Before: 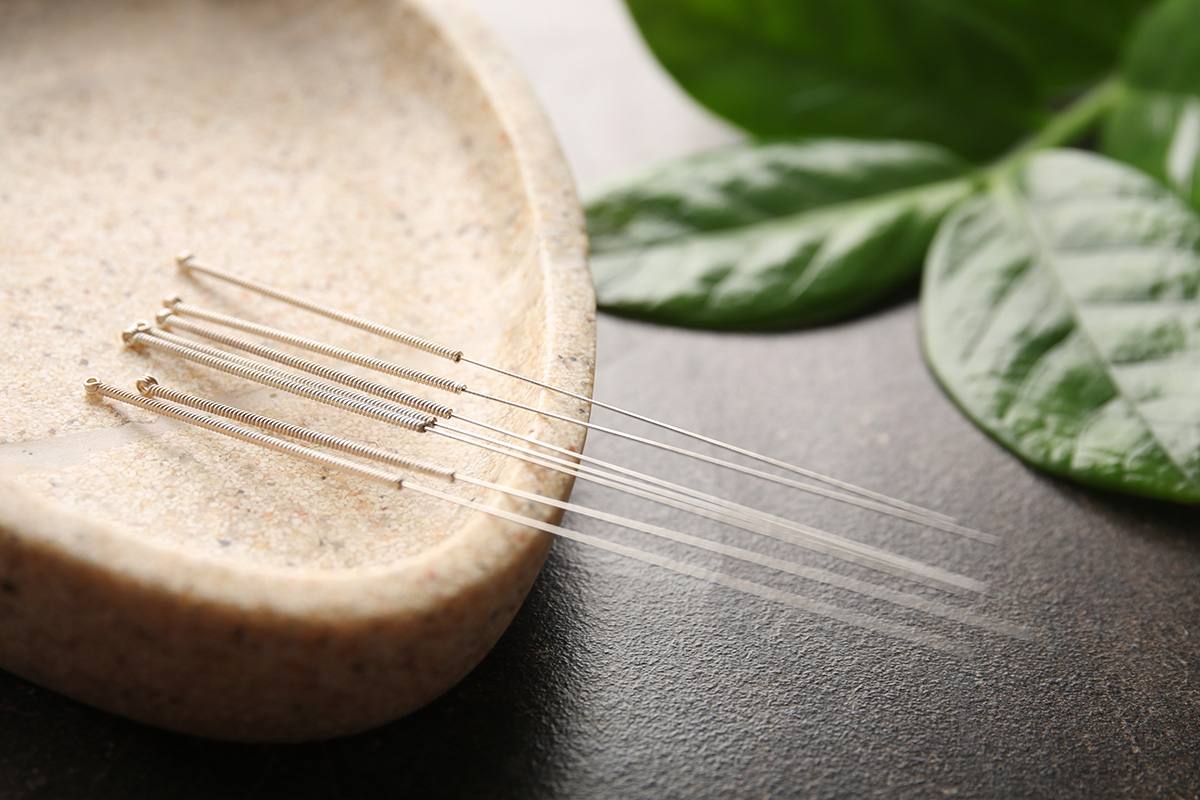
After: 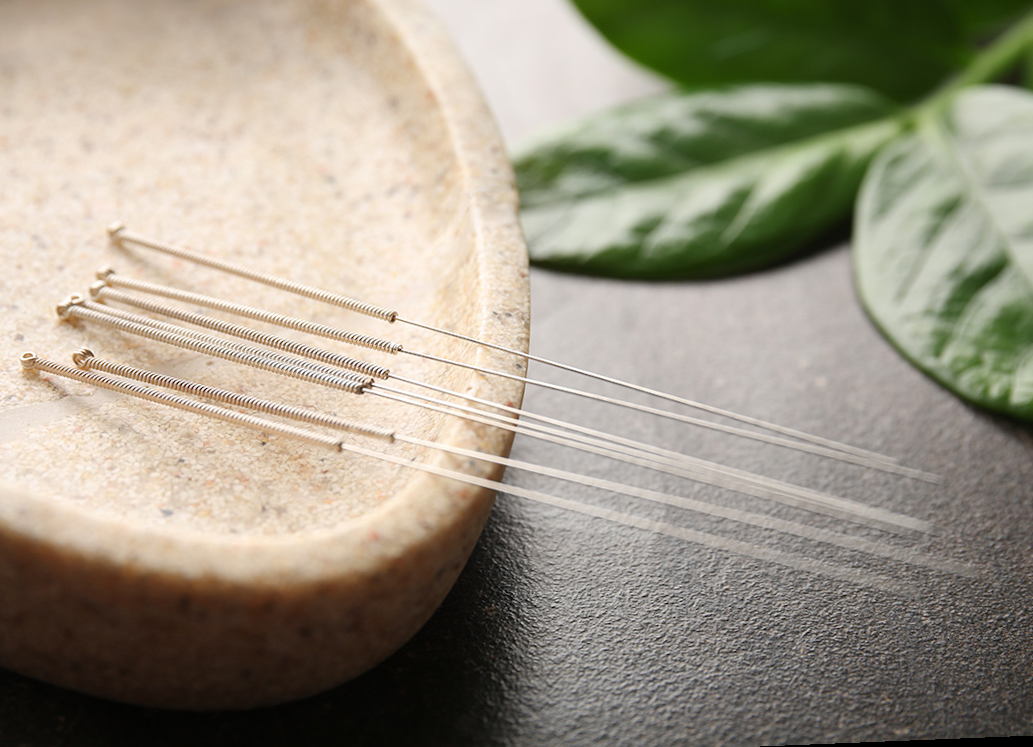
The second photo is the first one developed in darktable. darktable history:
rotate and perspective: rotation -2.29°, automatic cropping off
crop: left 6.446%, top 8.188%, right 9.538%, bottom 3.548%
